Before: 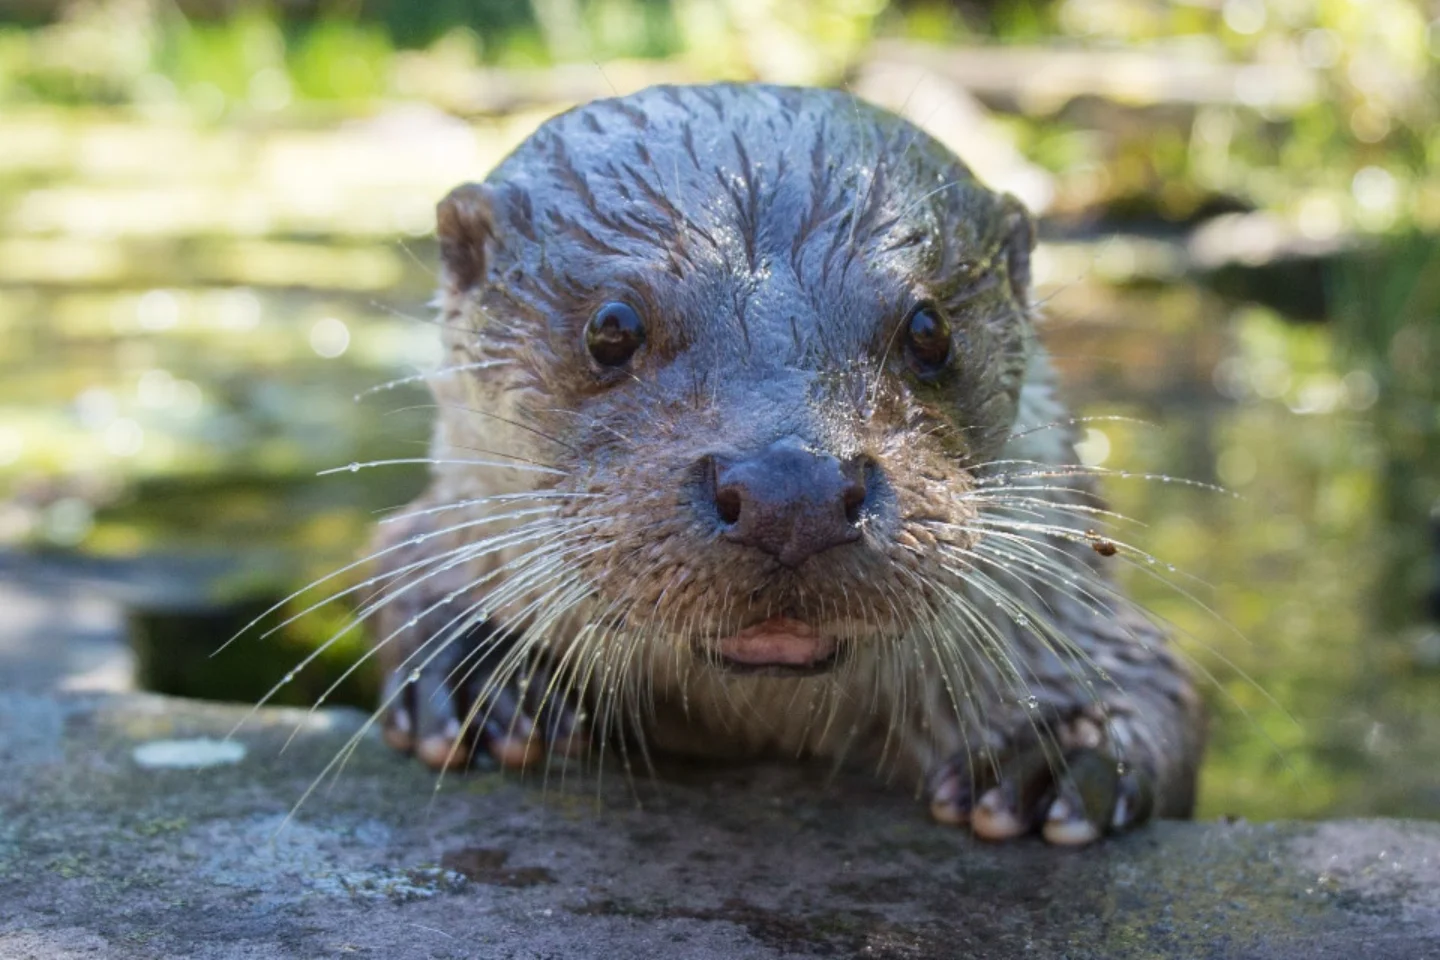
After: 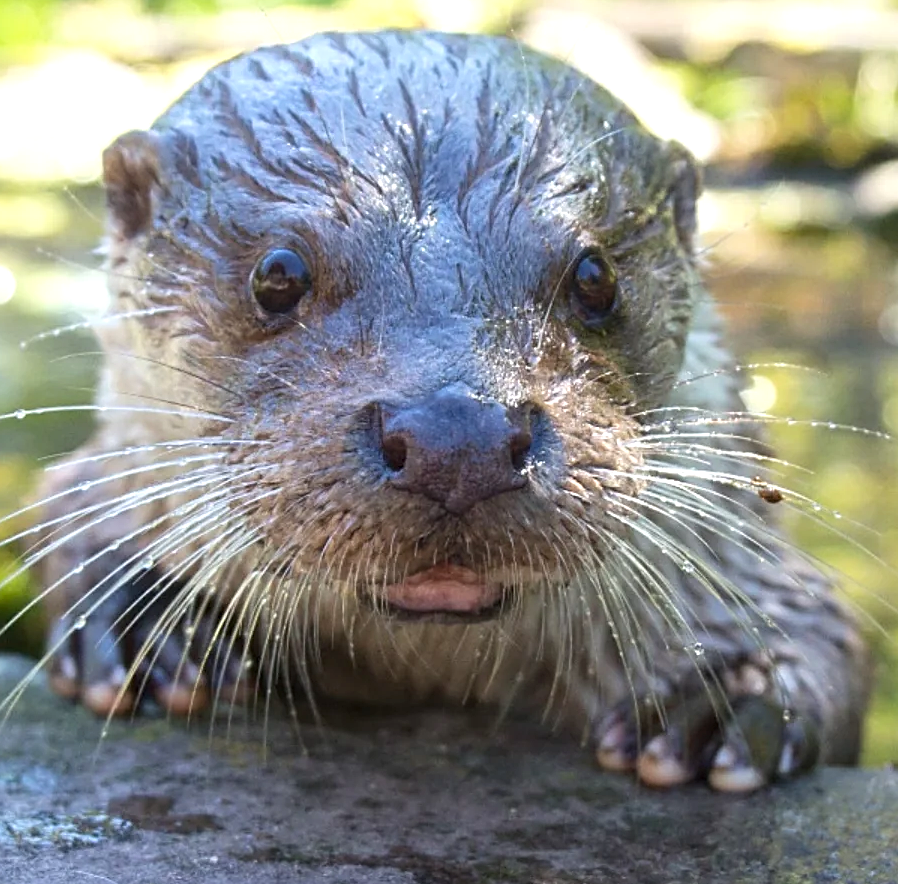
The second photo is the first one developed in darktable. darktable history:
sharpen: on, module defaults
crop and rotate: left 23.239%, top 5.623%, right 14.398%, bottom 2.258%
exposure: exposure 0.566 EV, compensate exposure bias true, compensate highlight preservation false
